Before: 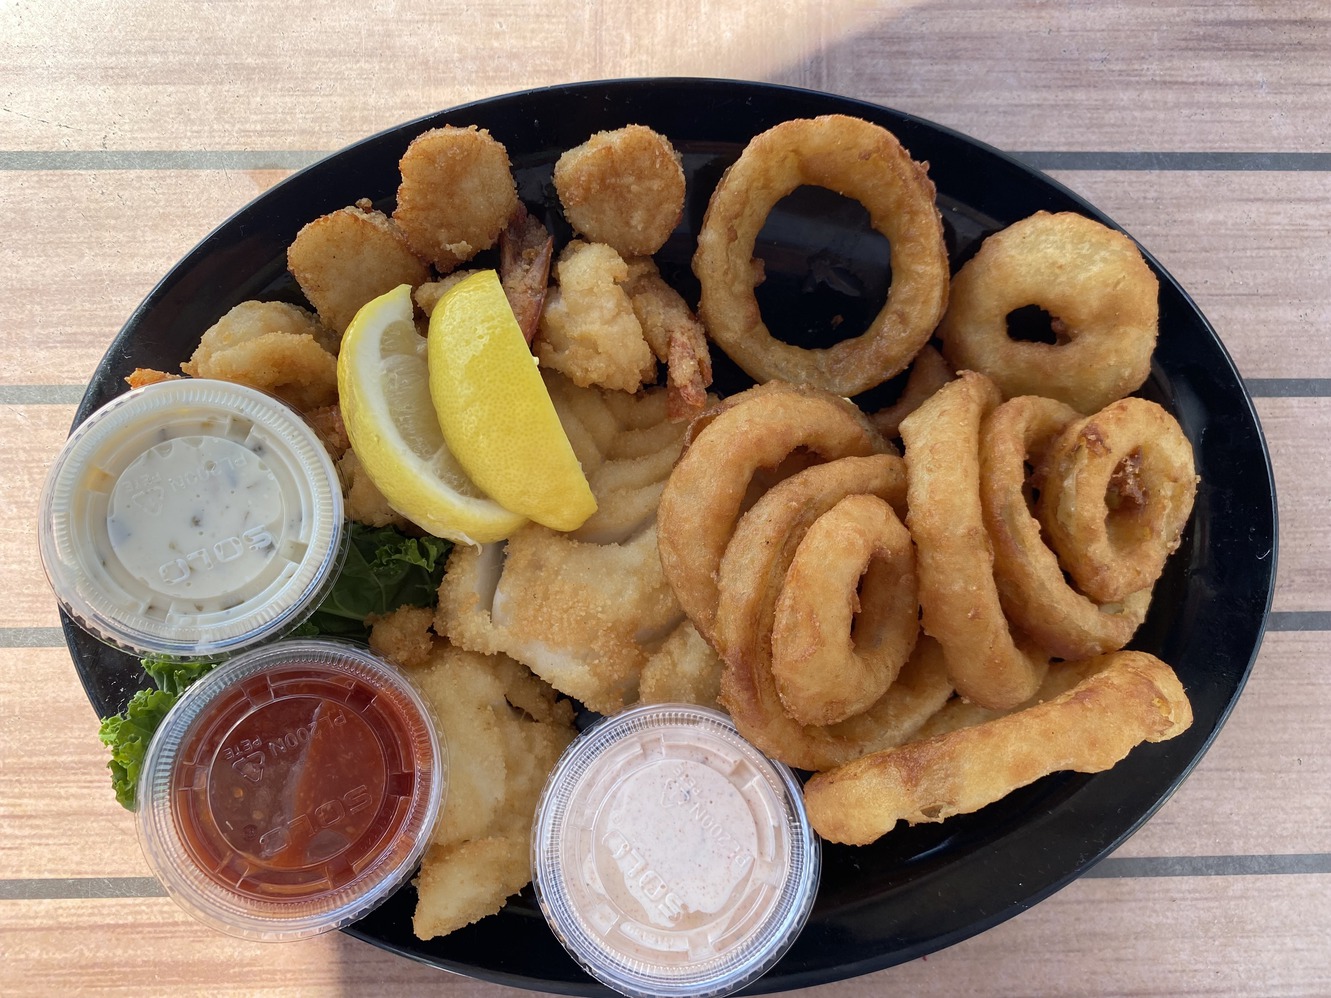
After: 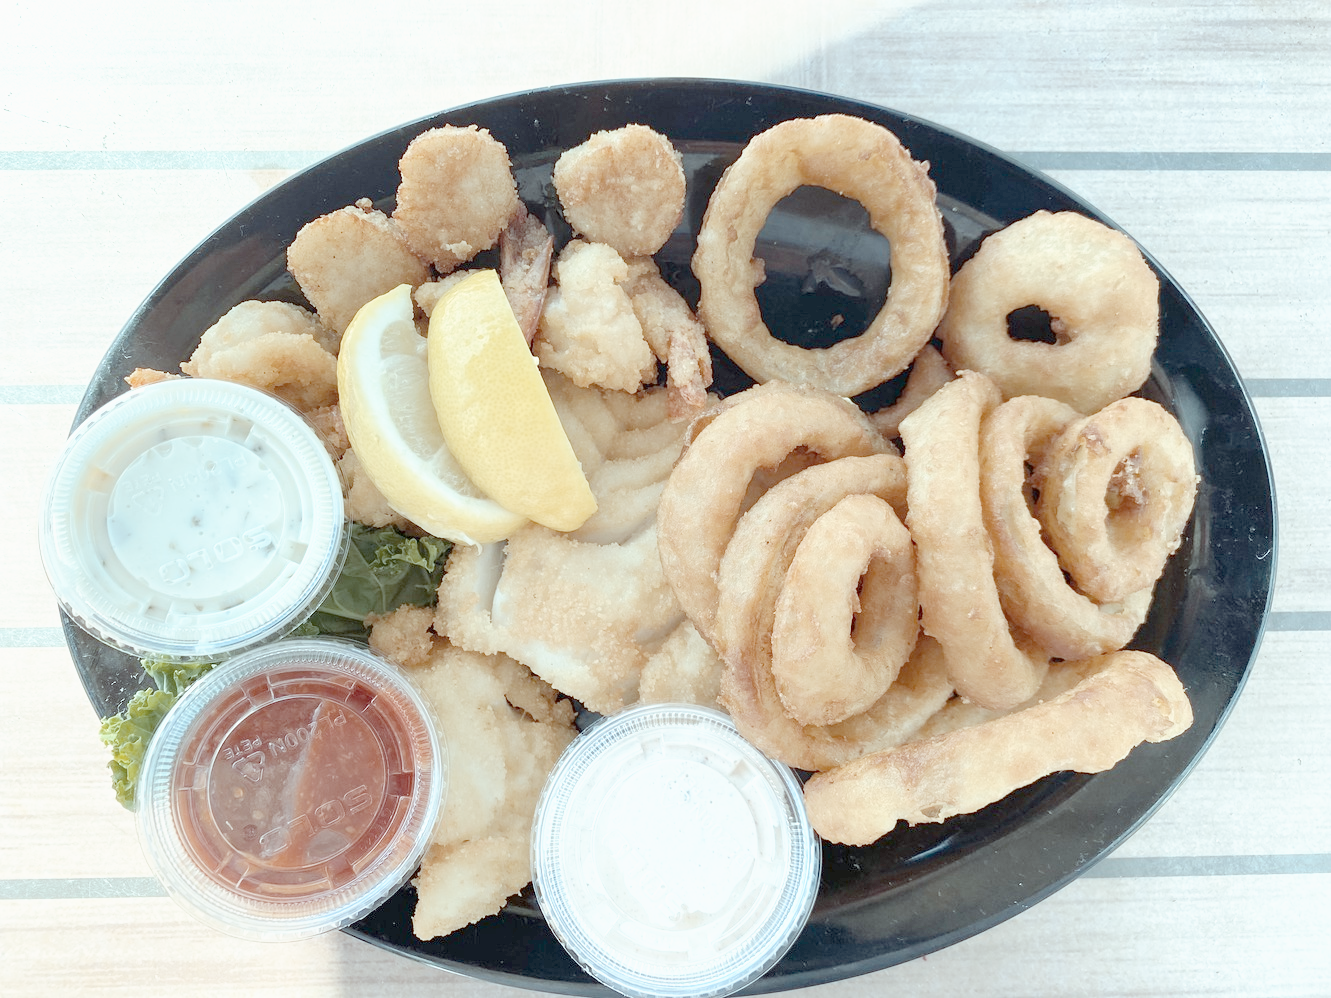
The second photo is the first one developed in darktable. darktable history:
tone curve: curves: ch0 [(0, 0) (0.003, 0.002) (0.011, 0.009) (0.025, 0.021) (0.044, 0.037) (0.069, 0.058) (0.1, 0.083) (0.136, 0.122) (0.177, 0.165) (0.224, 0.216) (0.277, 0.277) (0.335, 0.344) (0.399, 0.418) (0.468, 0.499) (0.543, 0.586) (0.623, 0.679) (0.709, 0.779) (0.801, 0.877) (0.898, 0.977) (1, 1)], preserve colors none
color look up table: target L [88.35, 79.37, 67.91, 63.47, 52.11, 37.34, 198.03, 92.36, 90.31, 77.66, 74.2, 80.15, 68.15, 67.08, 66.85, 59.32, 52.97, 55.94, 52, 41.59, 33.15, 85.83, 80.71, 80.59, 74.83, 68, 58.13, 55.32, 55.86, 56.21, 49.24, 39.44, 29.35, 25.72, 27.12, 20.85, 17.67, 13.76, 11.77, 81.36, 81.87, 80.84, 80.93, 81.09, 81.18, 71.65, 65.63, 54.63, 49.88], target a [-7.047, -6.943, -18.18, -44, -37.95, -10.91, 0, -0.001, -8.111, 7.802, 6.766, -3.417, 28.46, 19.76, 9.687, 31.12, 39.48, 34.34, 36, 36.8, 11.69, -7.662, -3.63, -7.204, -6.254, -5.774, -0.327, 30.35, 16.47, -9.484, -2.86, 6.977, -1.276, 12.43, 11.61, -1.176, -0.378, -0.099, -0.291, -8.849, -12.72, -9.136, -8.737, -10.93, -9.939, -31.94, -28.09, -21.21, -9.687], target b [-2.798, -2.958, 40.1, 15.6, 20.29, 16.16, 0.001, 0.005, -2.993, 57.5, 55.01, -2.358, 50.18, 52.57, 10.07, 48.09, 28.44, 4.099, 20.62, 28.41, 14.04, -3.679, -3.012, -2.915, -2.811, -2.004, -18.53, -4.275, -18.82, -38.19, -0.463, -35.93, -0.878, -10.01, -35.64, 0.186, -0.941, 0.003, 1.078, -4.645, -7.38, -5.239, -5.141, -6.009, -8.132, -8.574, -27.24, -25.75, -19.97], num patches 49
